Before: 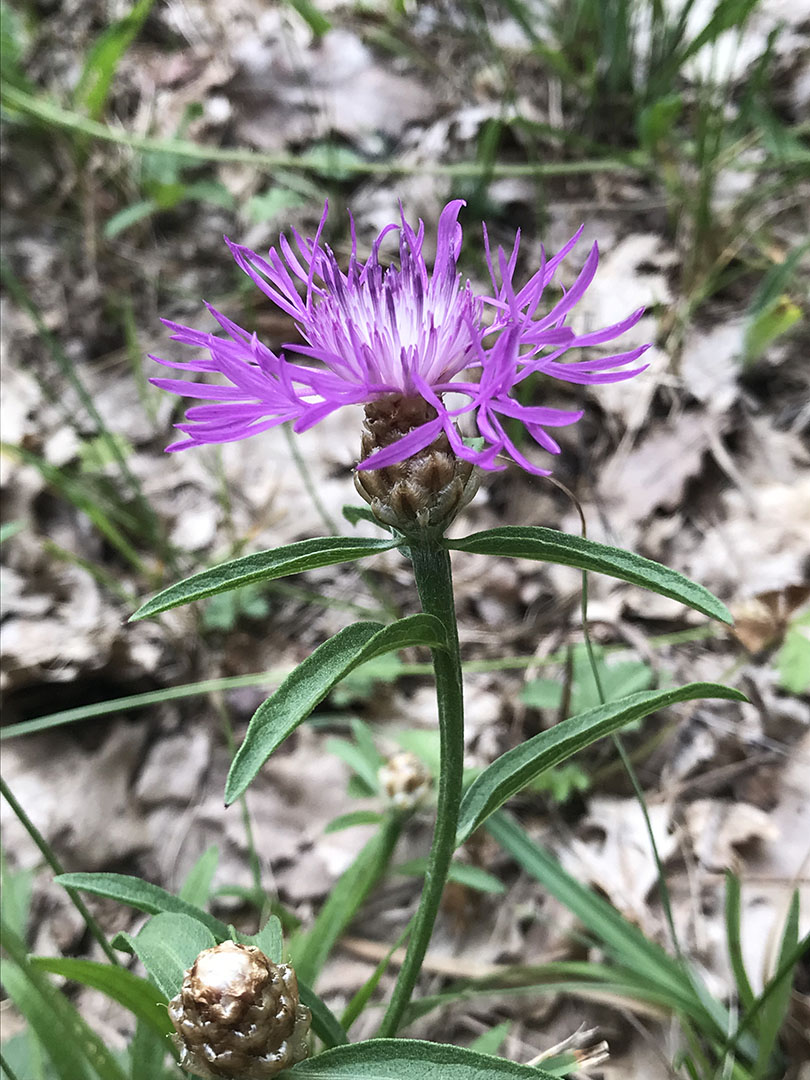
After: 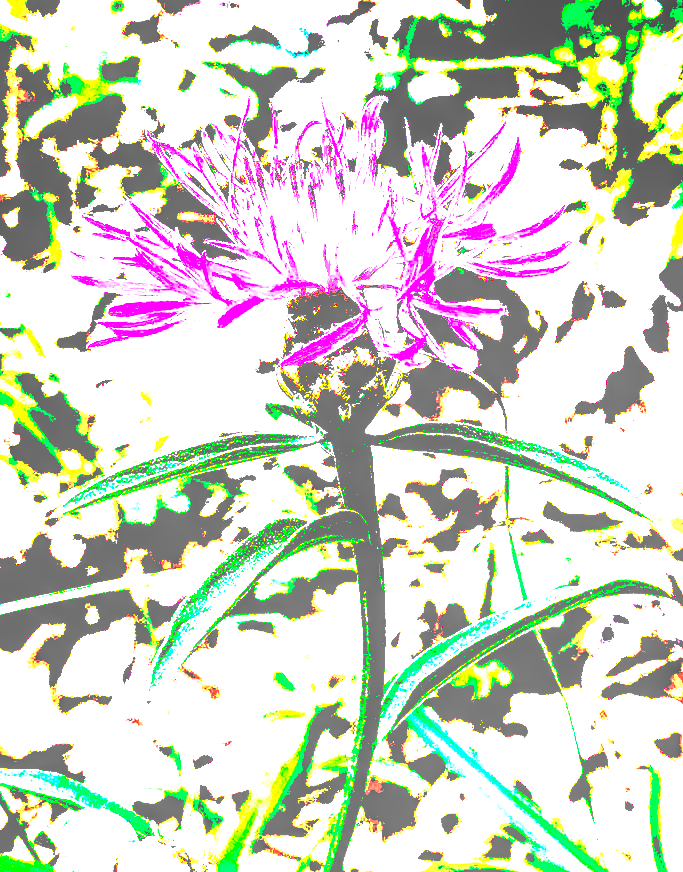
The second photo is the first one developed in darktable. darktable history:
color balance rgb: global offset › luminance -0.383%, perceptual saturation grading › global saturation 1.235%, perceptual saturation grading › highlights -3.073%, perceptual saturation grading › mid-tones 4.253%, perceptual saturation grading › shadows 7.83%
levels: levels [0.073, 0.497, 0.972]
crop and rotate: left 9.635%, top 9.719%, right 5.977%, bottom 9.524%
sharpen: radius 1.049, threshold 0.897
exposure: black level correction 0.1, exposure 2.976 EV, compensate highlight preservation false
local contrast: detail 144%
